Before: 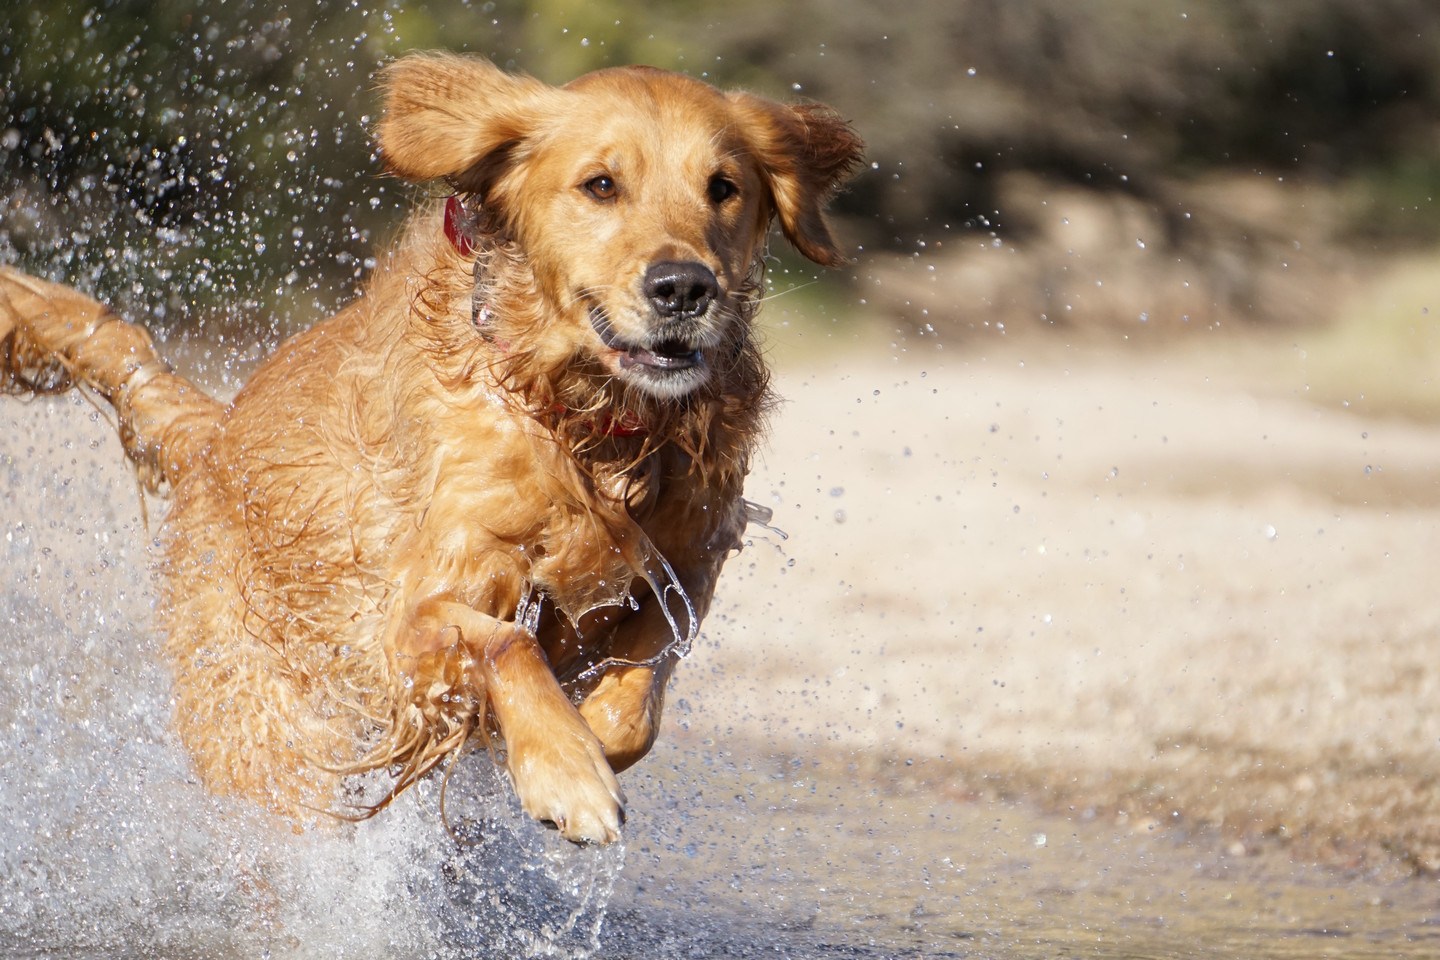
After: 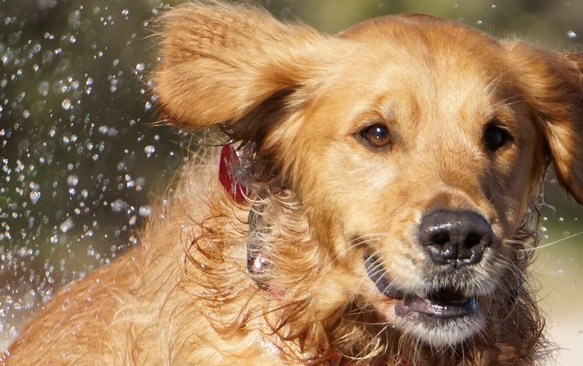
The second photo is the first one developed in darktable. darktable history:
tone equalizer: -7 EV 0.134 EV, edges refinement/feathering 500, mask exposure compensation -1.57 EV, preserve details no
crop: left 15.645%, top 5.454%, right 43.809%, bottom 56.398%
